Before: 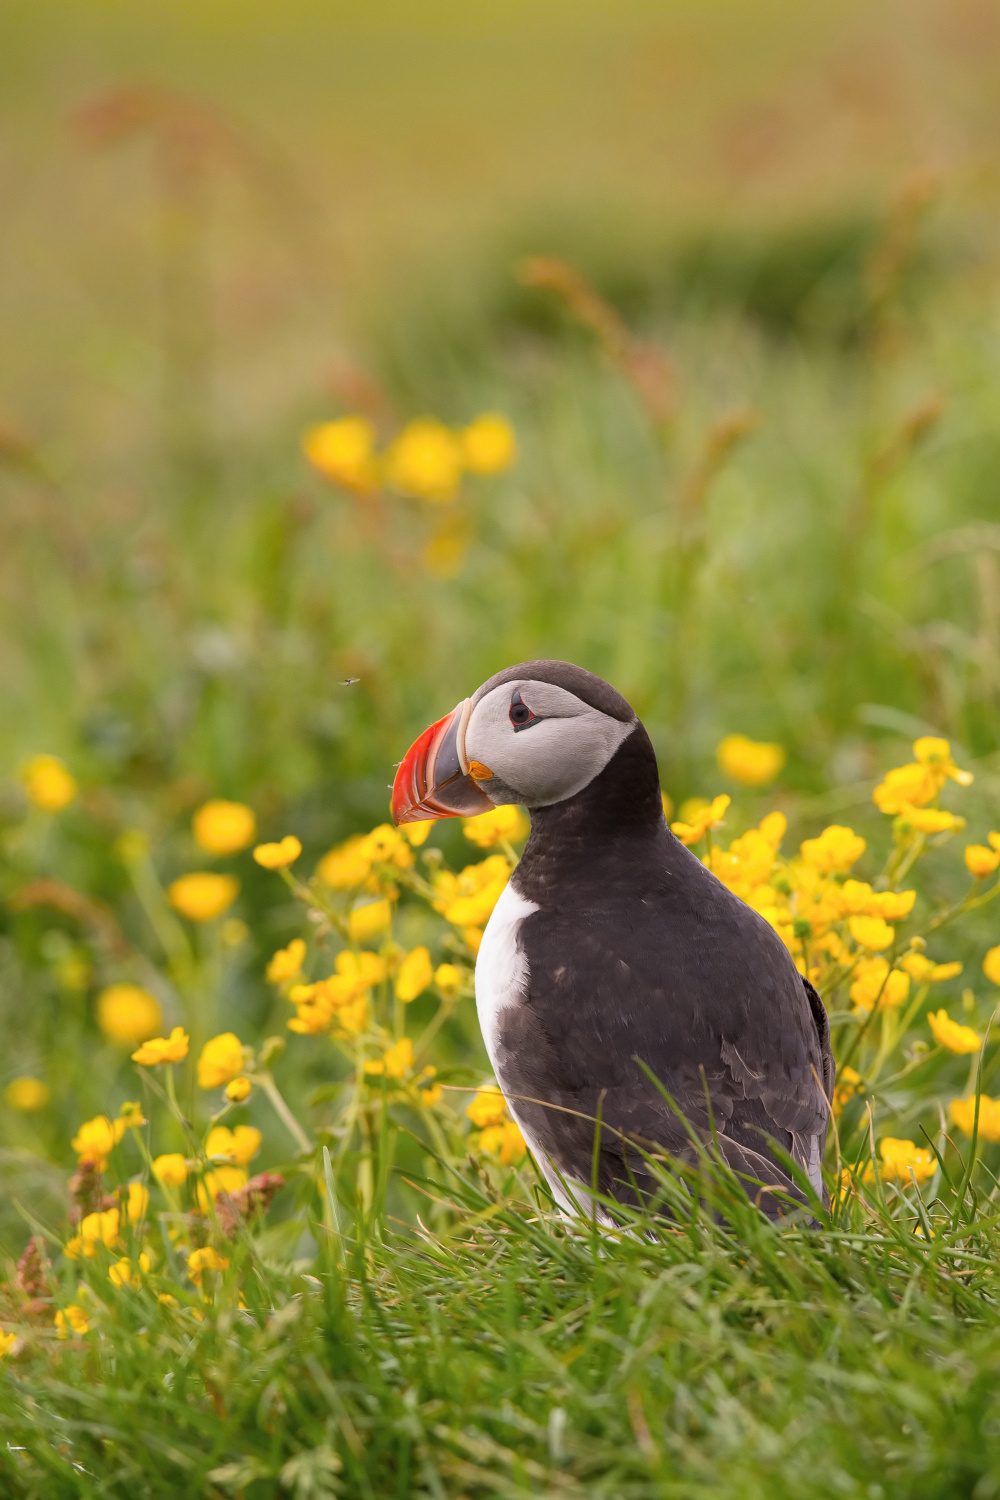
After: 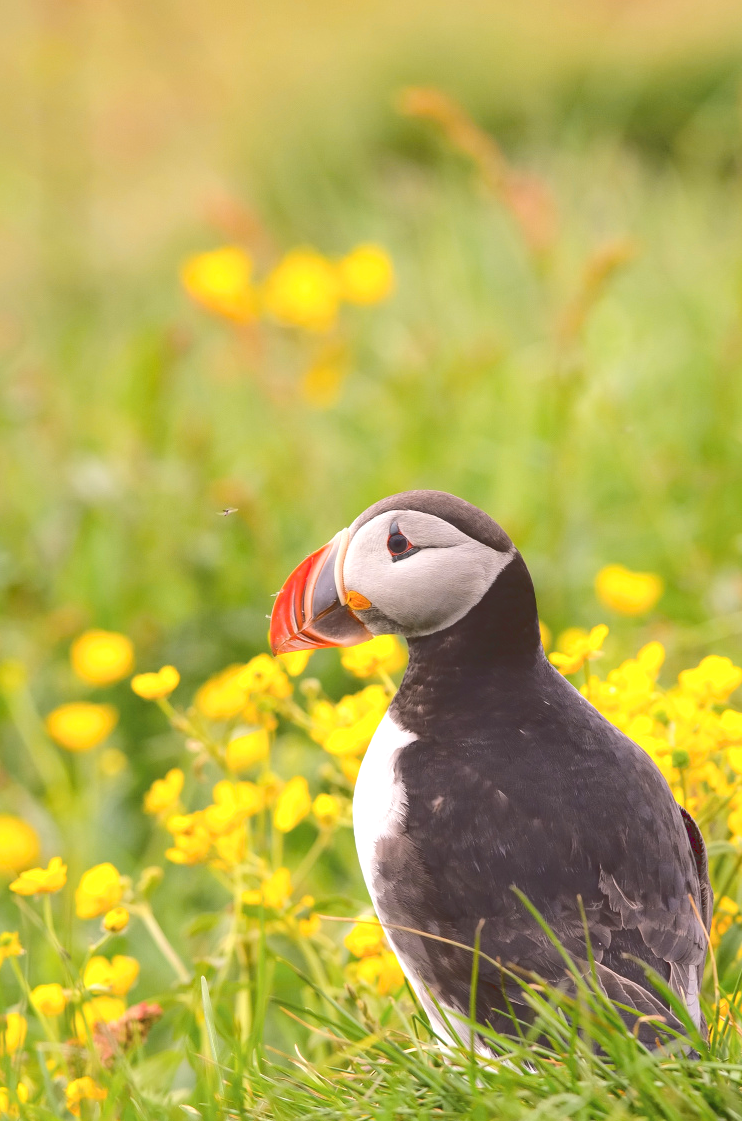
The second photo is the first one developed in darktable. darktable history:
crop and rotate: left 12.203%, top 11.362%, right 13.579%, bottom 13.87%
base curve: curves: ch0 [(0, 0.024) (0.055, 0.065) (0.121, 0.166) (0.236, 0.319) (0.693, 0.726) (1, 1)]
exposure: exposure 0.565 EV, compensate exposure bias true, compensate highlight preservation false
